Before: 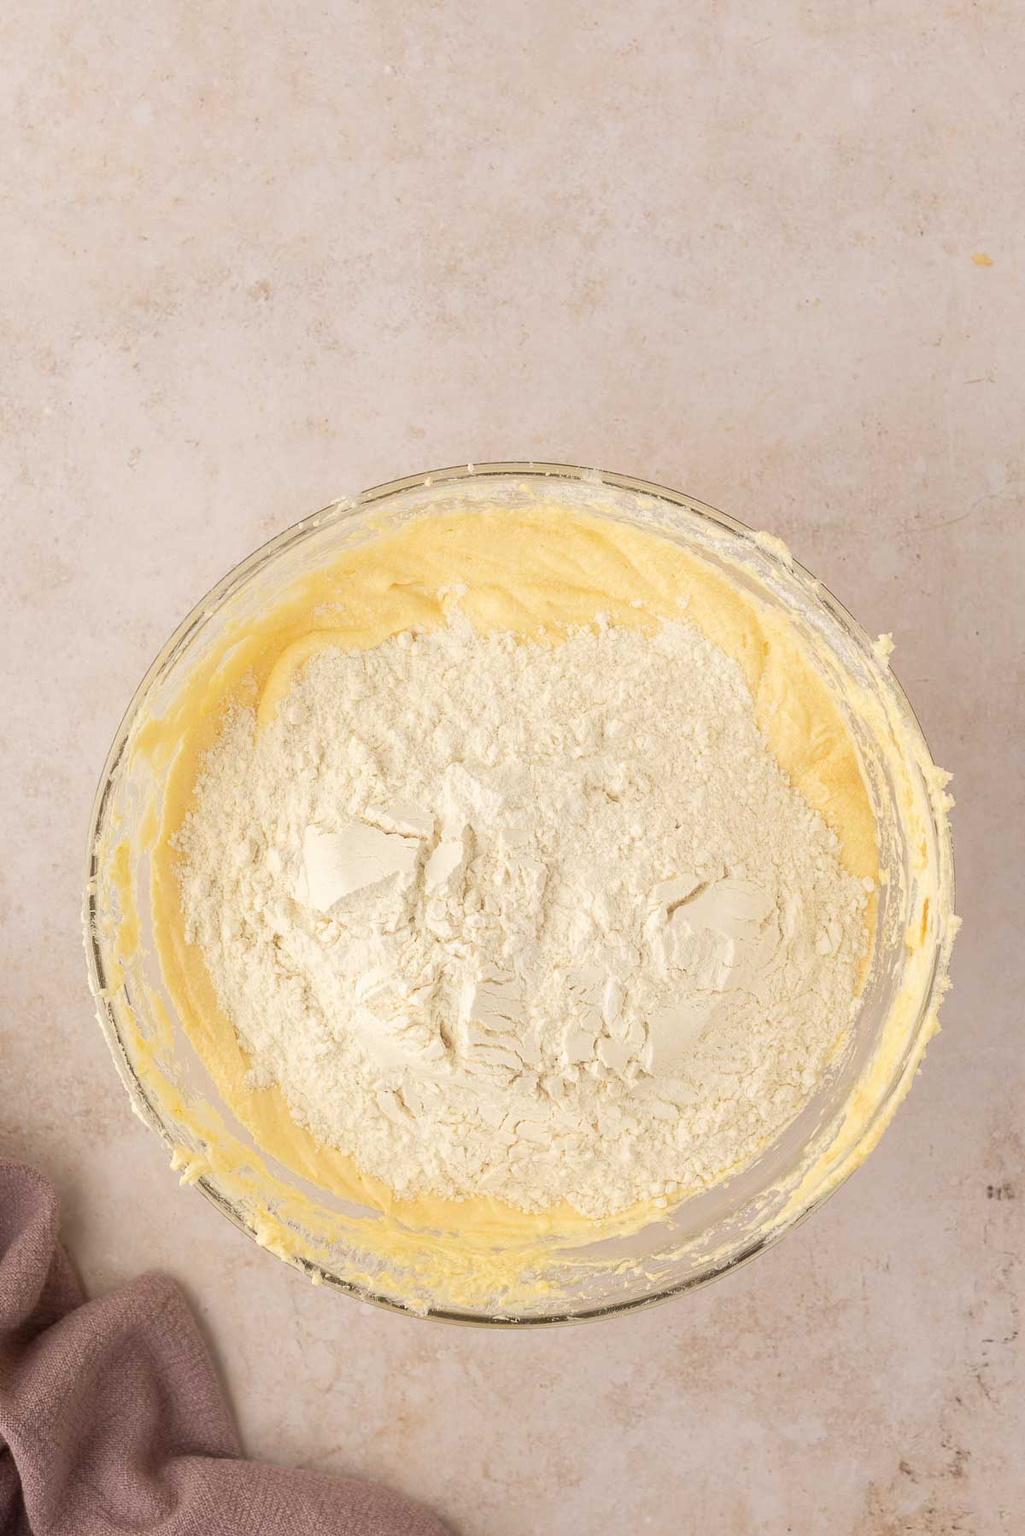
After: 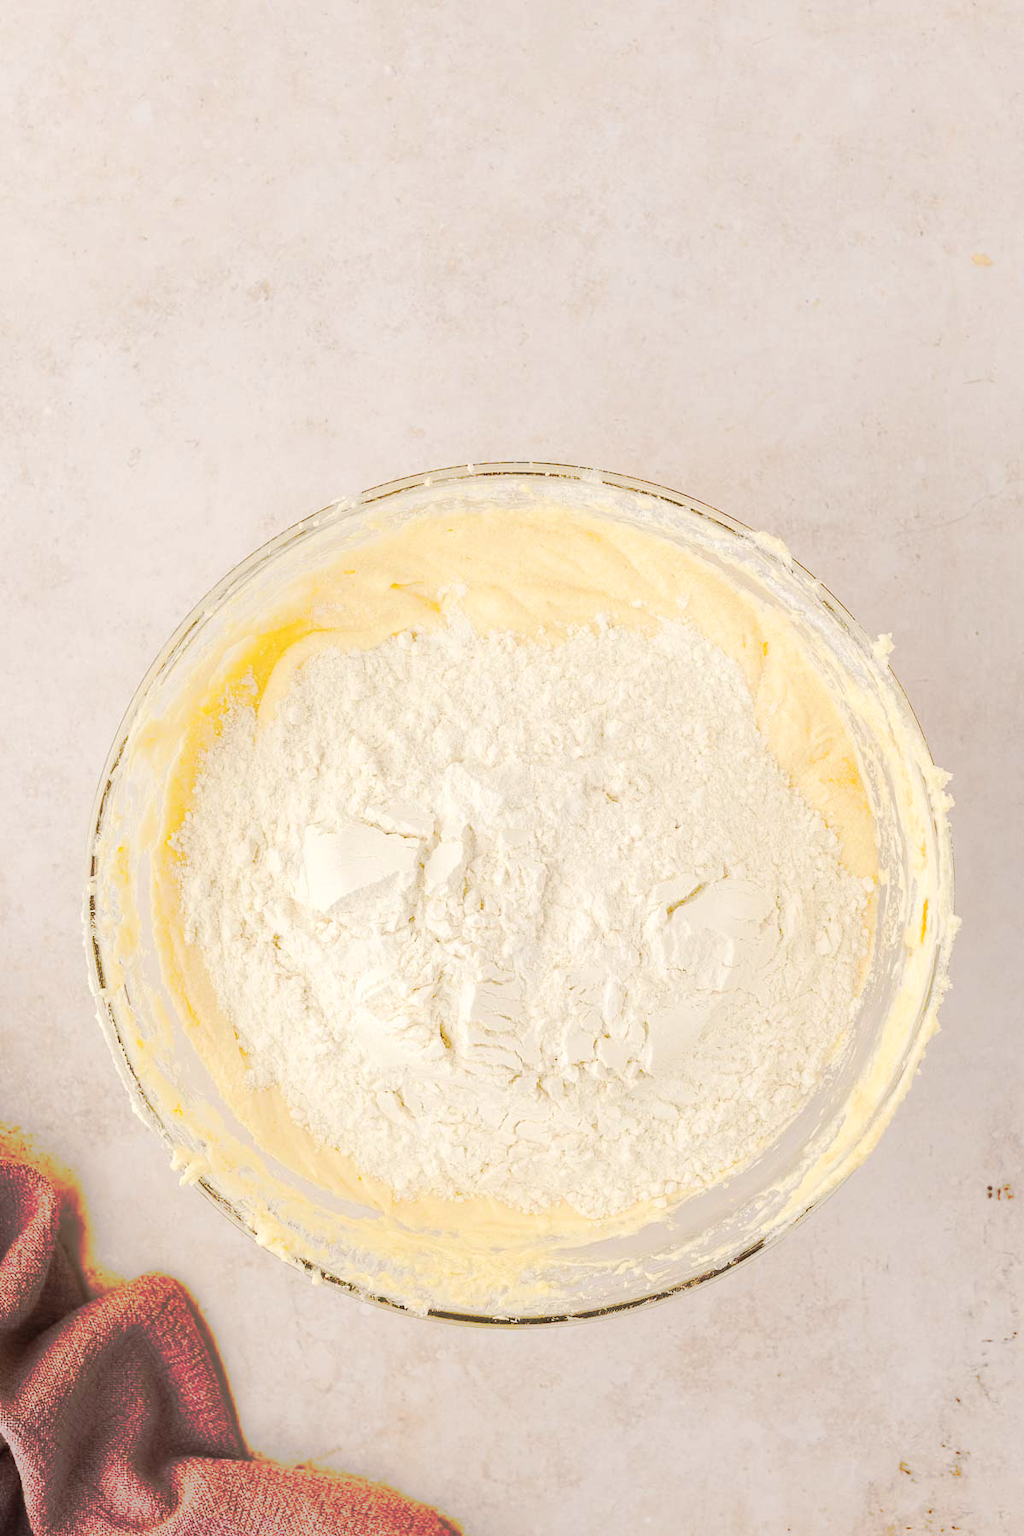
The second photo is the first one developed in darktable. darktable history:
tone curve: curves: ch0 [(0, 0) (0.003, 0.003) (0.011, 0.01) (0.025, 0.023) (0.044, 0.042) (0.069, 0.065) (0.1, 0.094) (0.136, 0.128) (0.177, 0.167) (0.224, 0.211) (0.277, 0.261) (0.335, 0.316) (0.399, 0.376) (0.468, 0.441) (0.543, 0.685) (0.623, 0.741) (0.709, 0.8) (0.801, 0.863) (0.898, 0.929) (1, 1)], preserve colors none
exposure: black level correction -0.001, exposure 0.08 EV, compensate highlight preservation false
